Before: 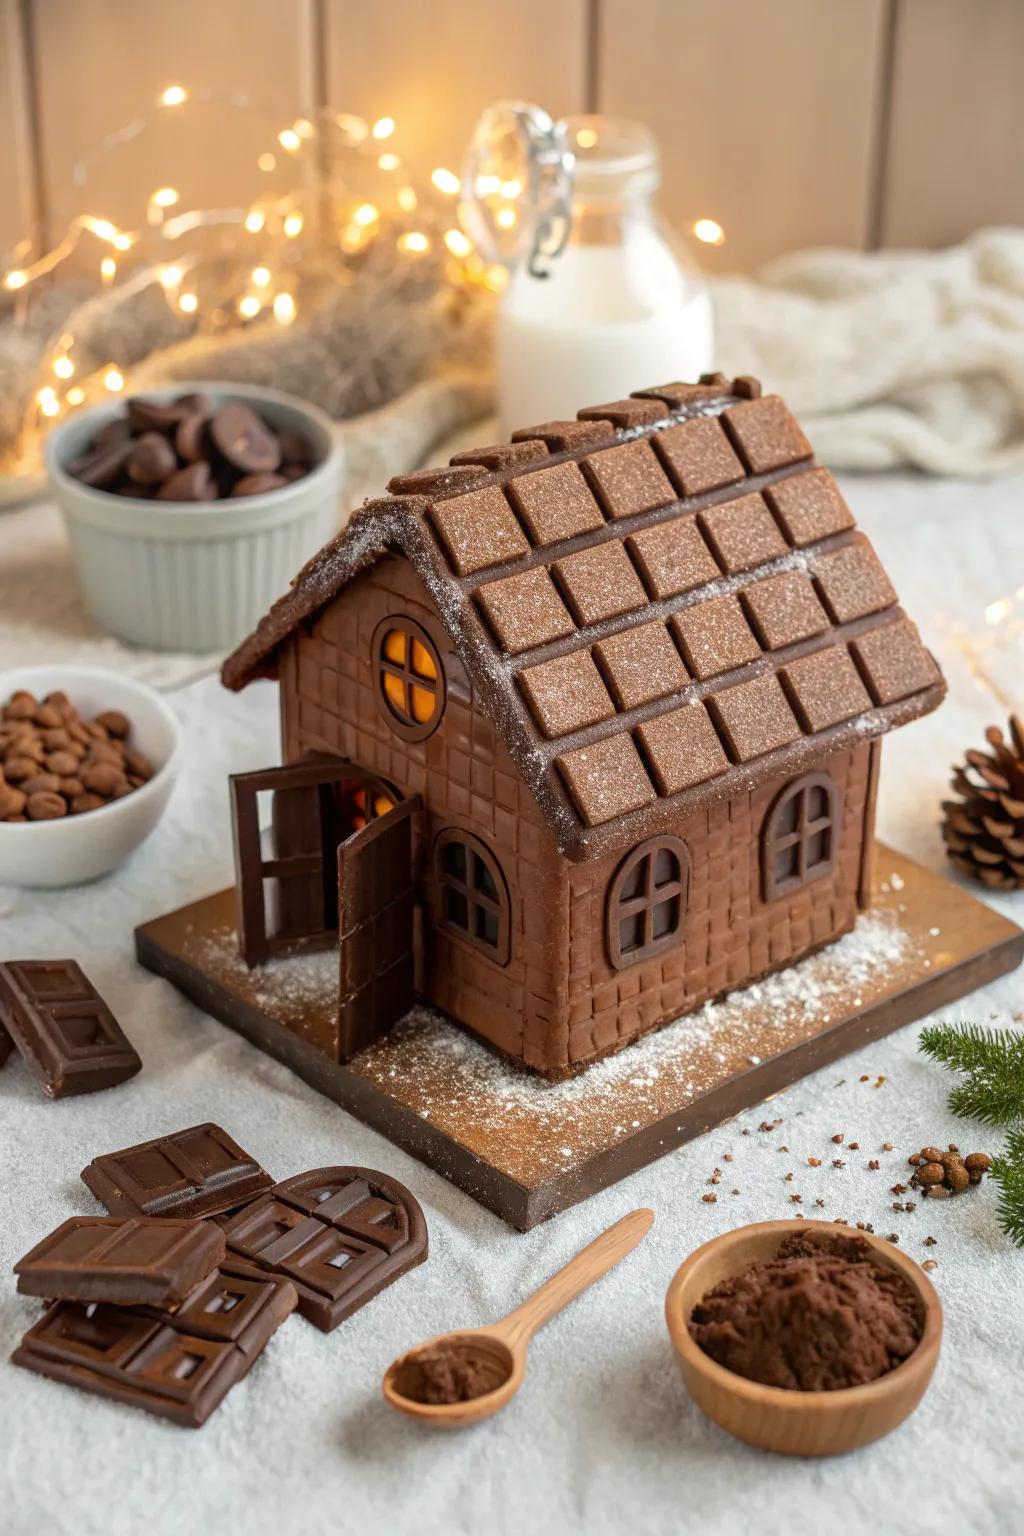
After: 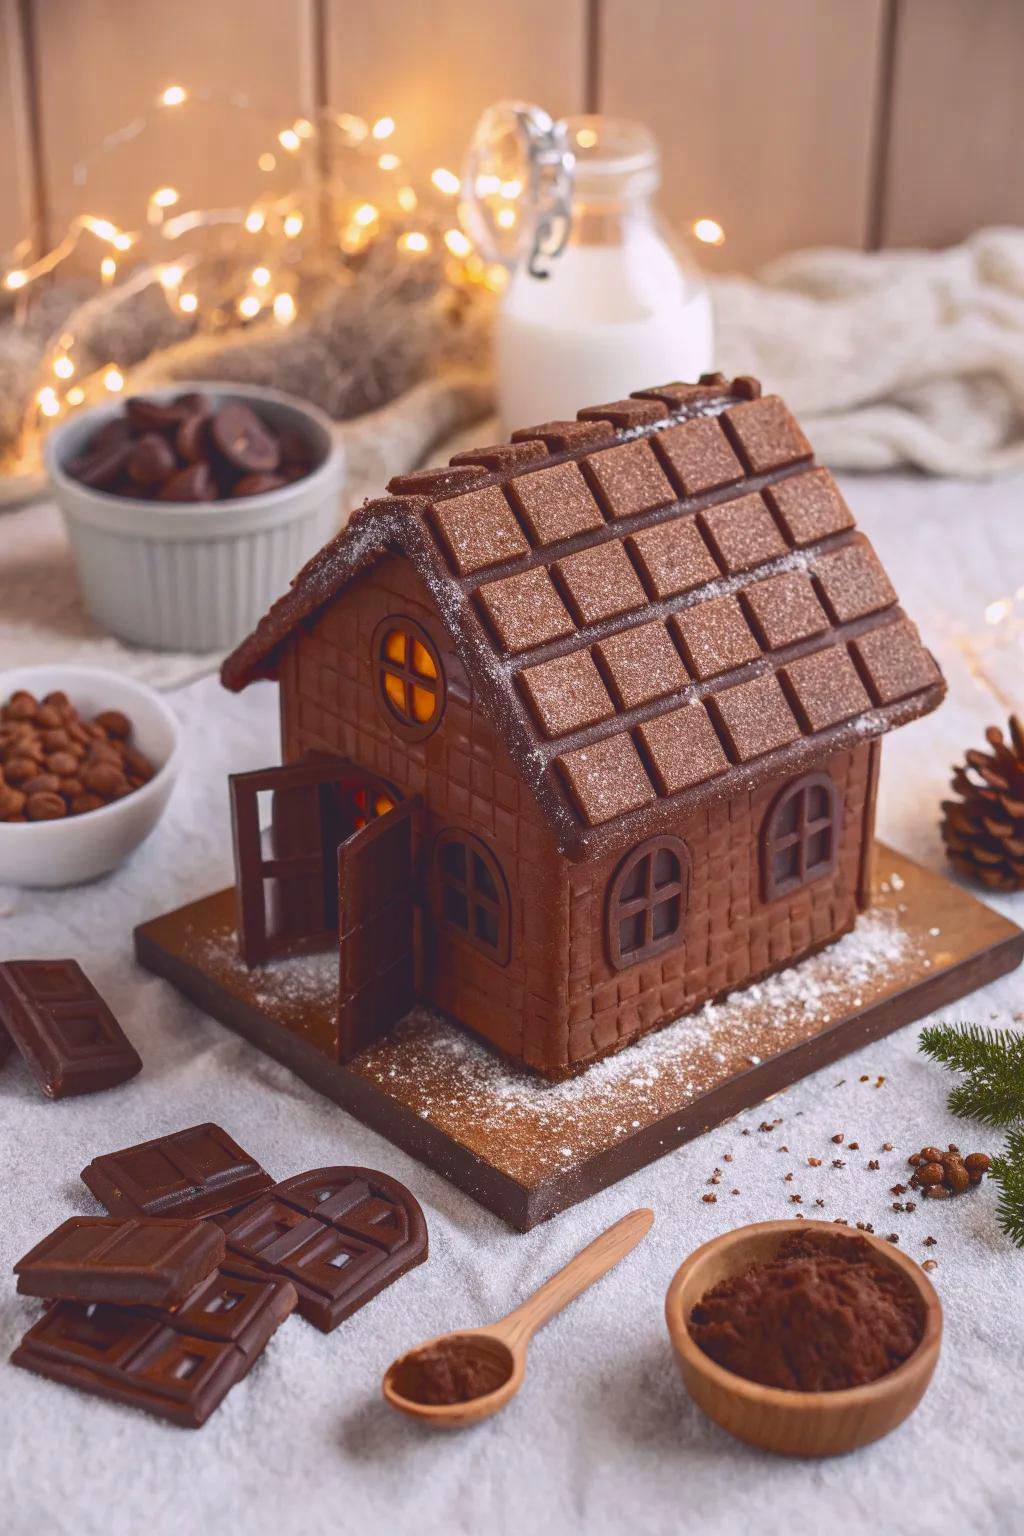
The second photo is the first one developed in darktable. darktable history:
tone equalizer: on, module defaults
tone curve: curves: ch0 [(0, 0.142) (0.384, 0.314) (0.752, 0.711) (0.991, 0.95)]; ch1 [(0.006, 0.129) (0.346, 0.384) (1, 1)]; ch2 [(0.003, 0.057) (0.261, 0.248) (1, 1)], color space Lab, independent channels, preserve colors none
color correction: highlights a* -0.097, highlights b* 0.123
